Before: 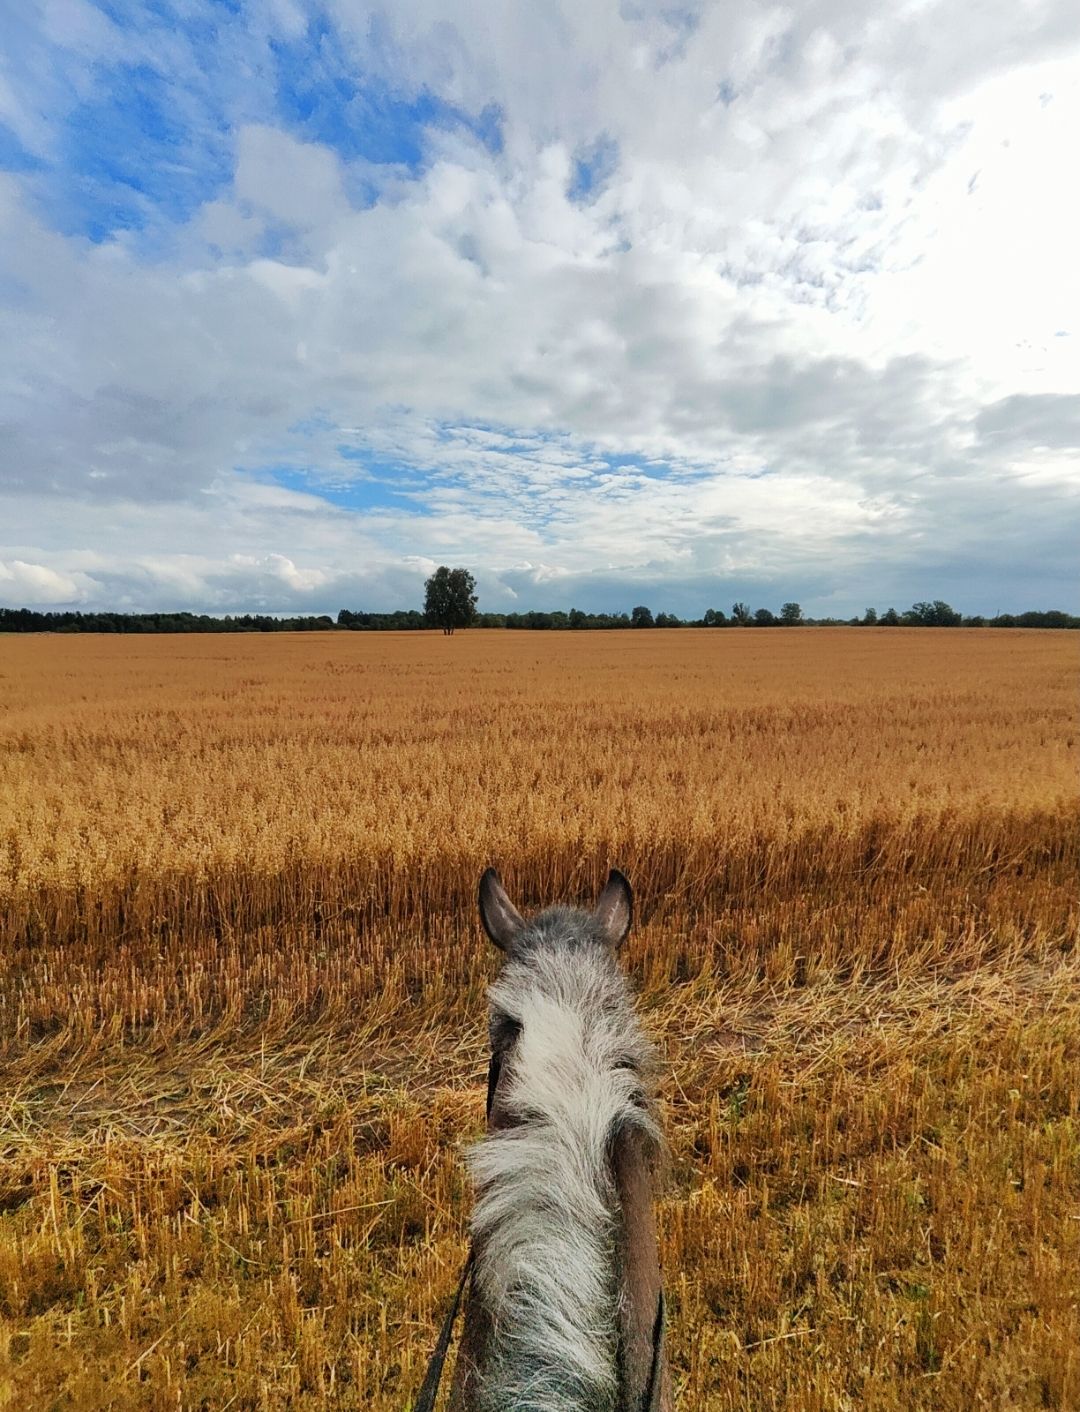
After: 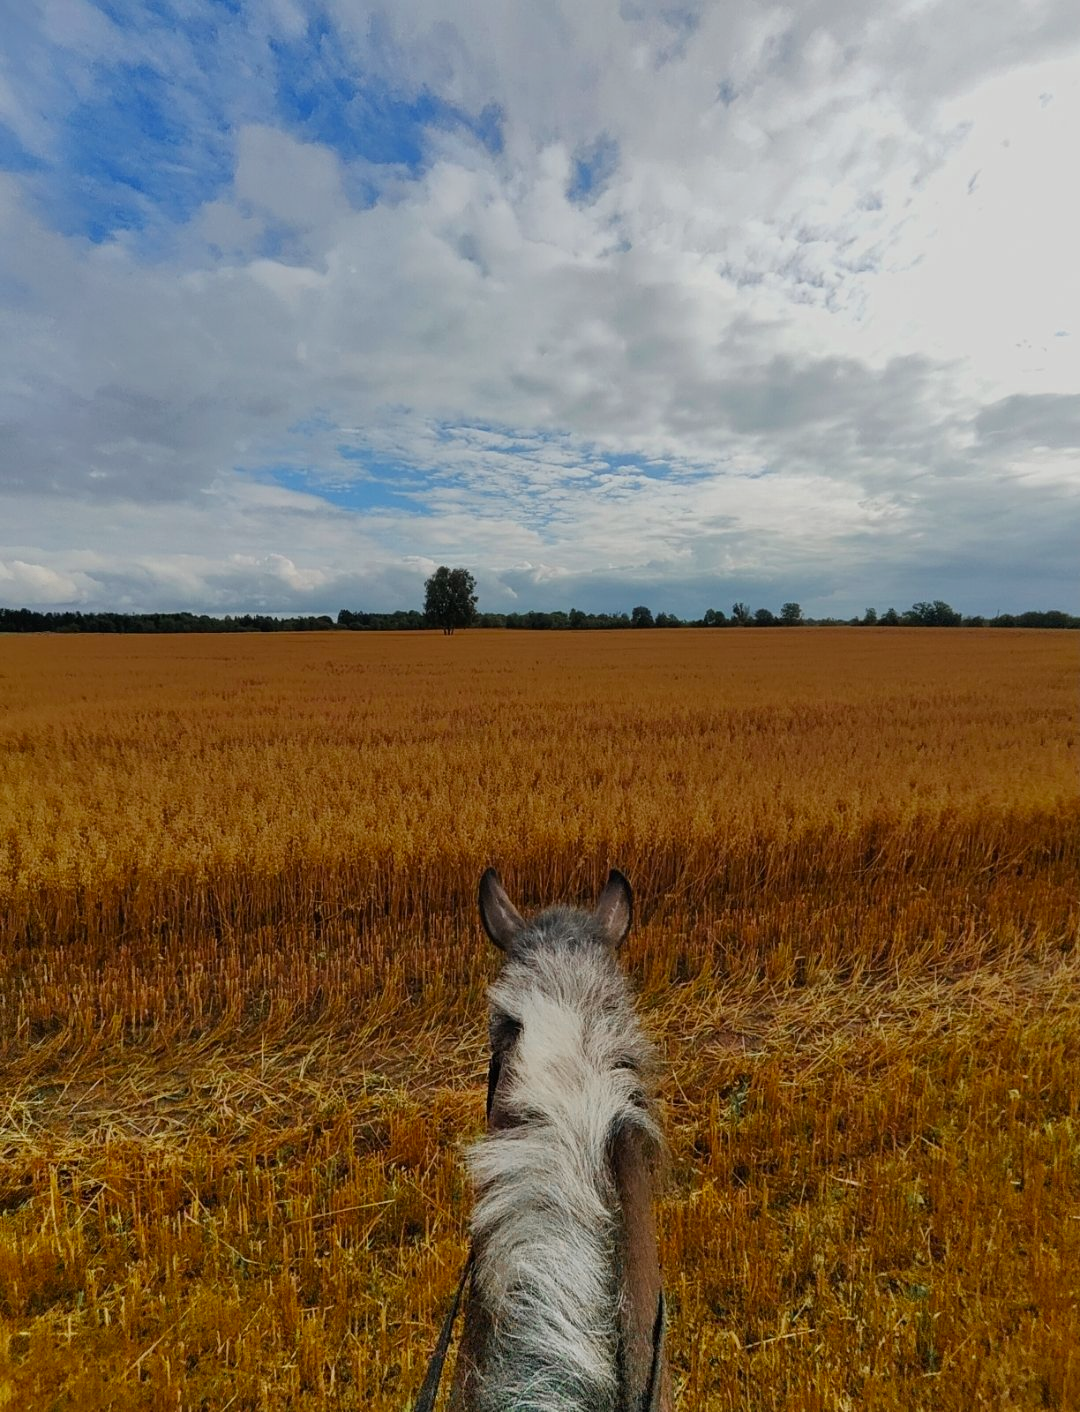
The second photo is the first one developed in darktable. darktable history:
graduated density: rotation 5.63°, offset 76.9
color zones: curves: ch0 [(0.11, 0.396) (0.195, 0.36) (0.25, 0.5) (0.303, 0.412) (0.357, 0.544) (0.75, 0.5) (0.967, 0.328)]; ch1 [(0, 0.468) (0.112, 0.512) (0.202, 0.6) (0.25, 0.5) (0.307, 0.352) (0.357, 0.544) (0.75, 0.5) (0.963, 0.524)]
